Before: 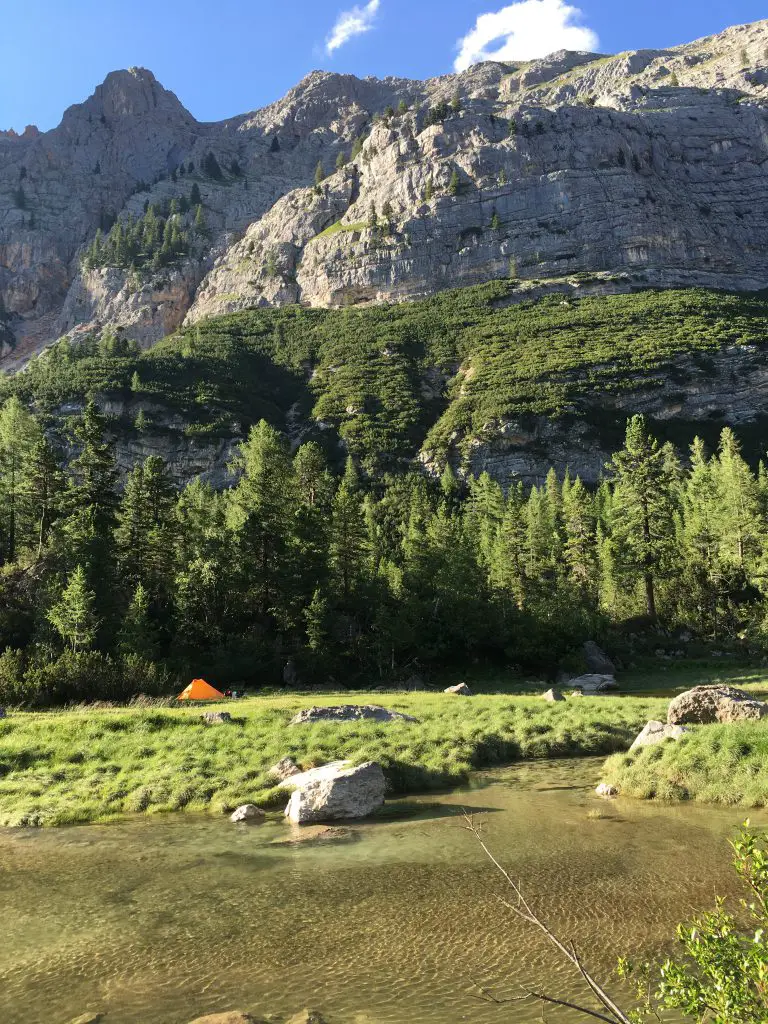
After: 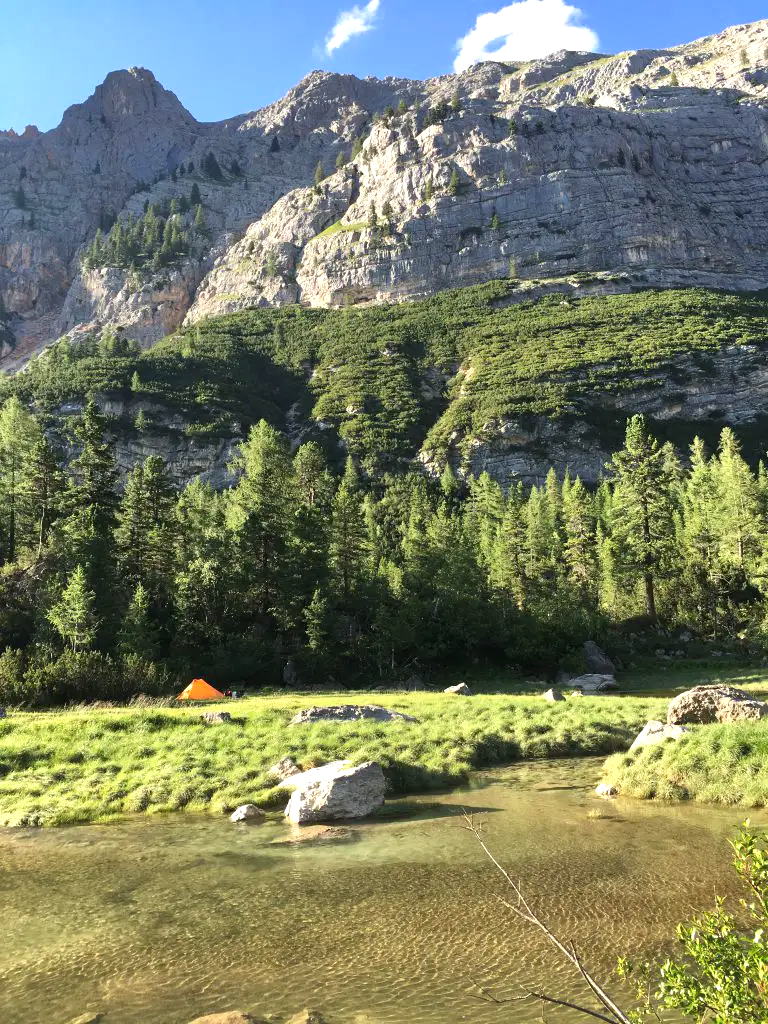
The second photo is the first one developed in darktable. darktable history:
exposure: black level correction 0, exposure 0.5 EV, compensate exposure bias true, compensate highlight preservation false
color correction: highlights b* 0.038
shadows and highlights: low approximation 0.01, soften with gaussian
